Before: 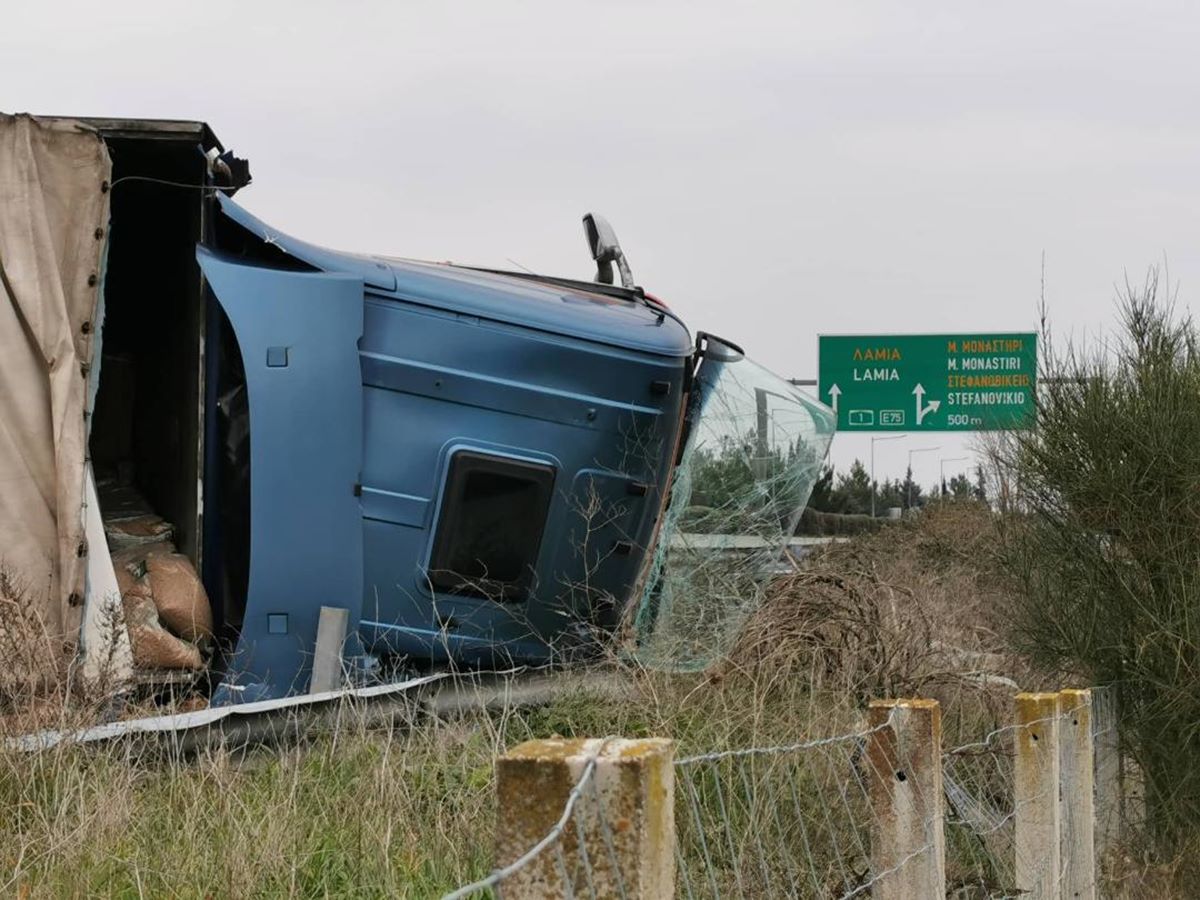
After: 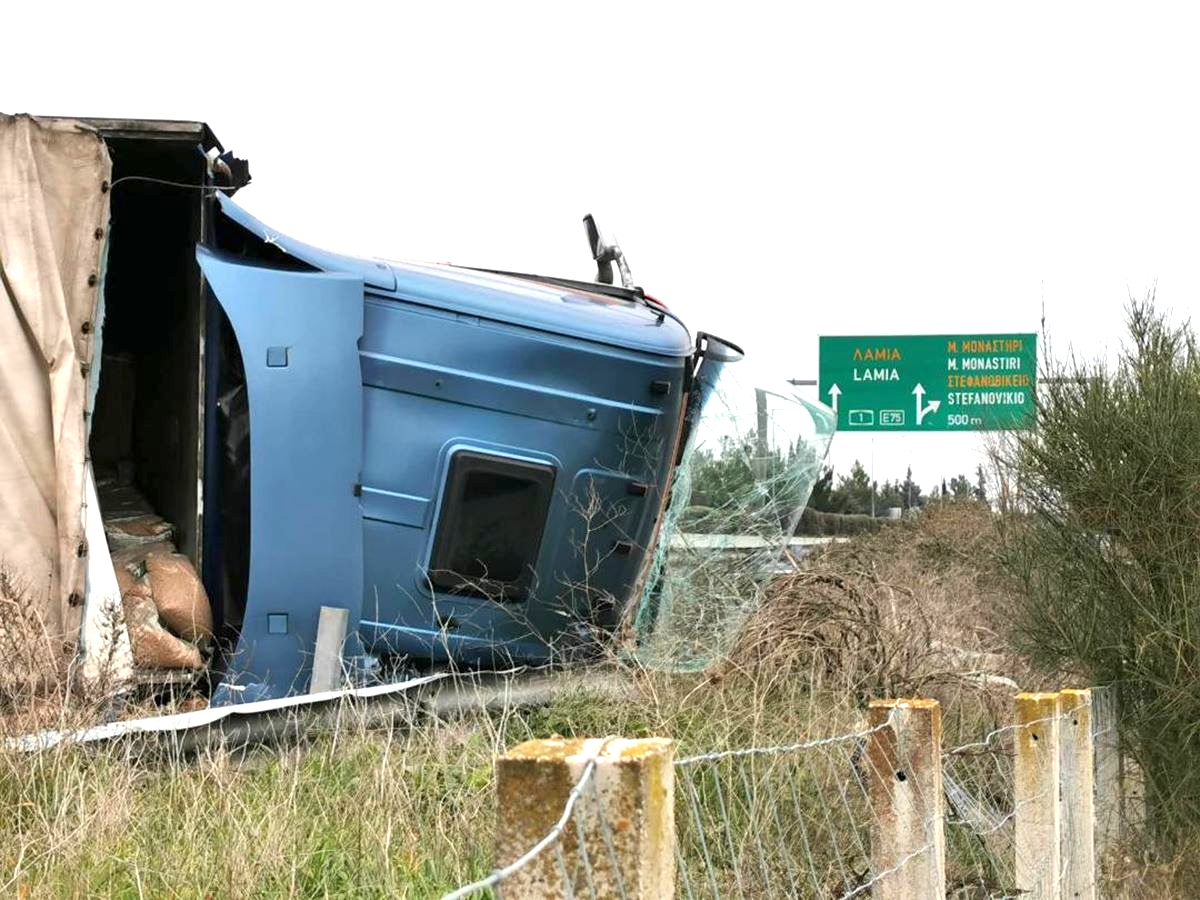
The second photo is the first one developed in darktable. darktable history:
exposure: black level correction 0.001, exposure 1.132 EV, compensate highlight preservation false
tone equalizer: on, module defaults
